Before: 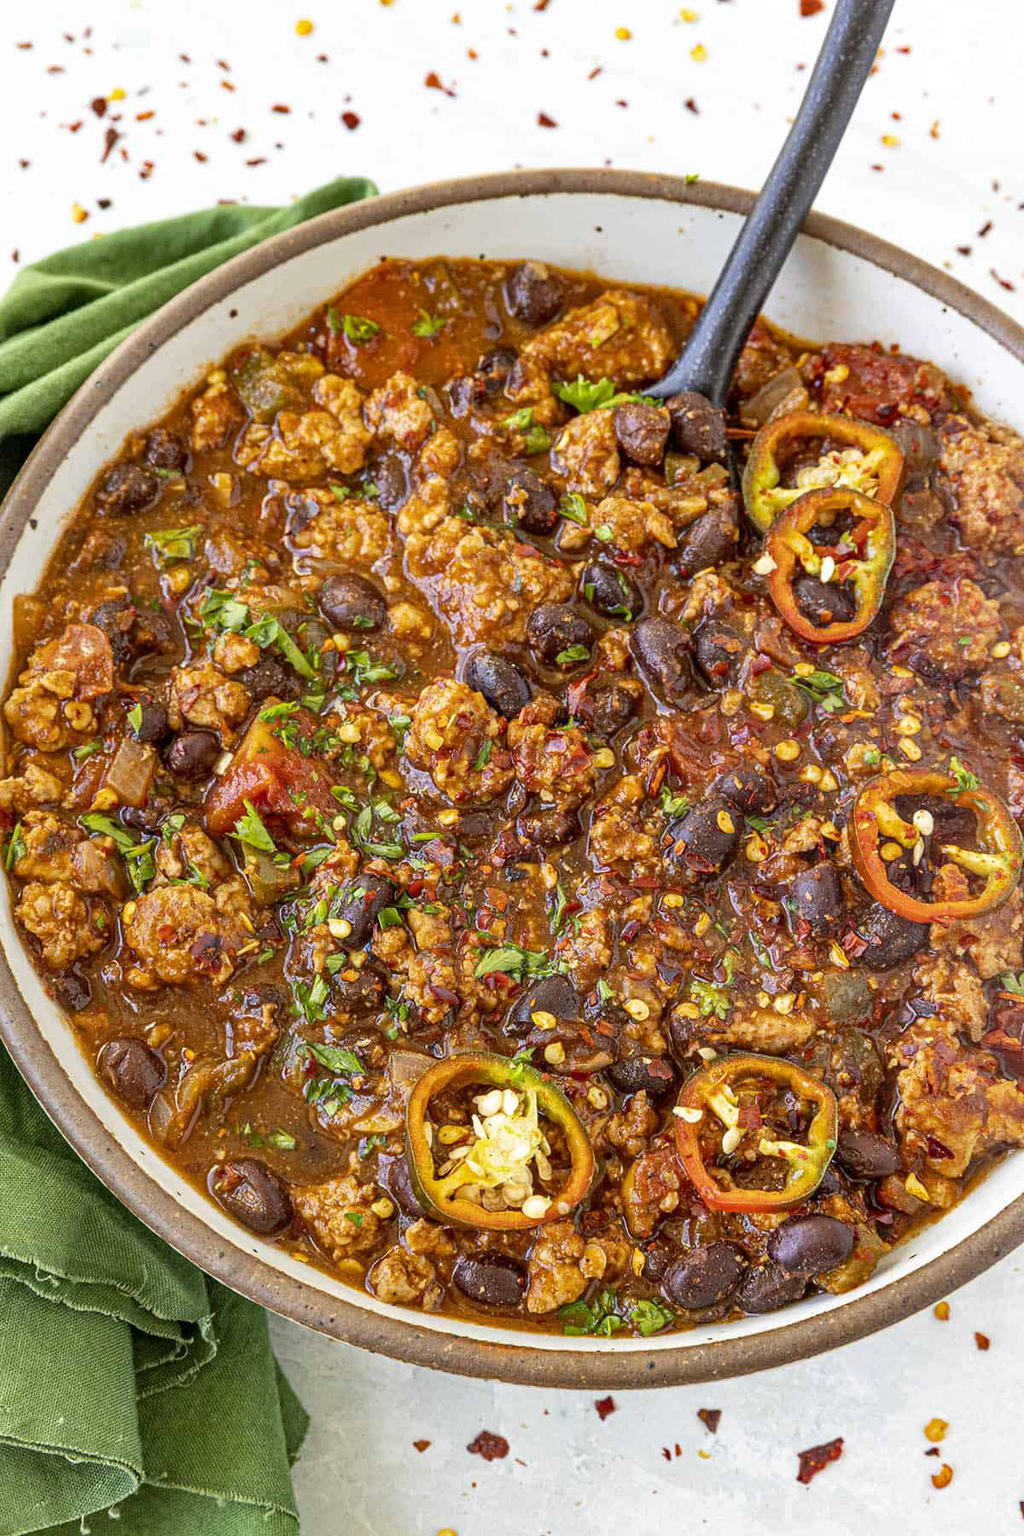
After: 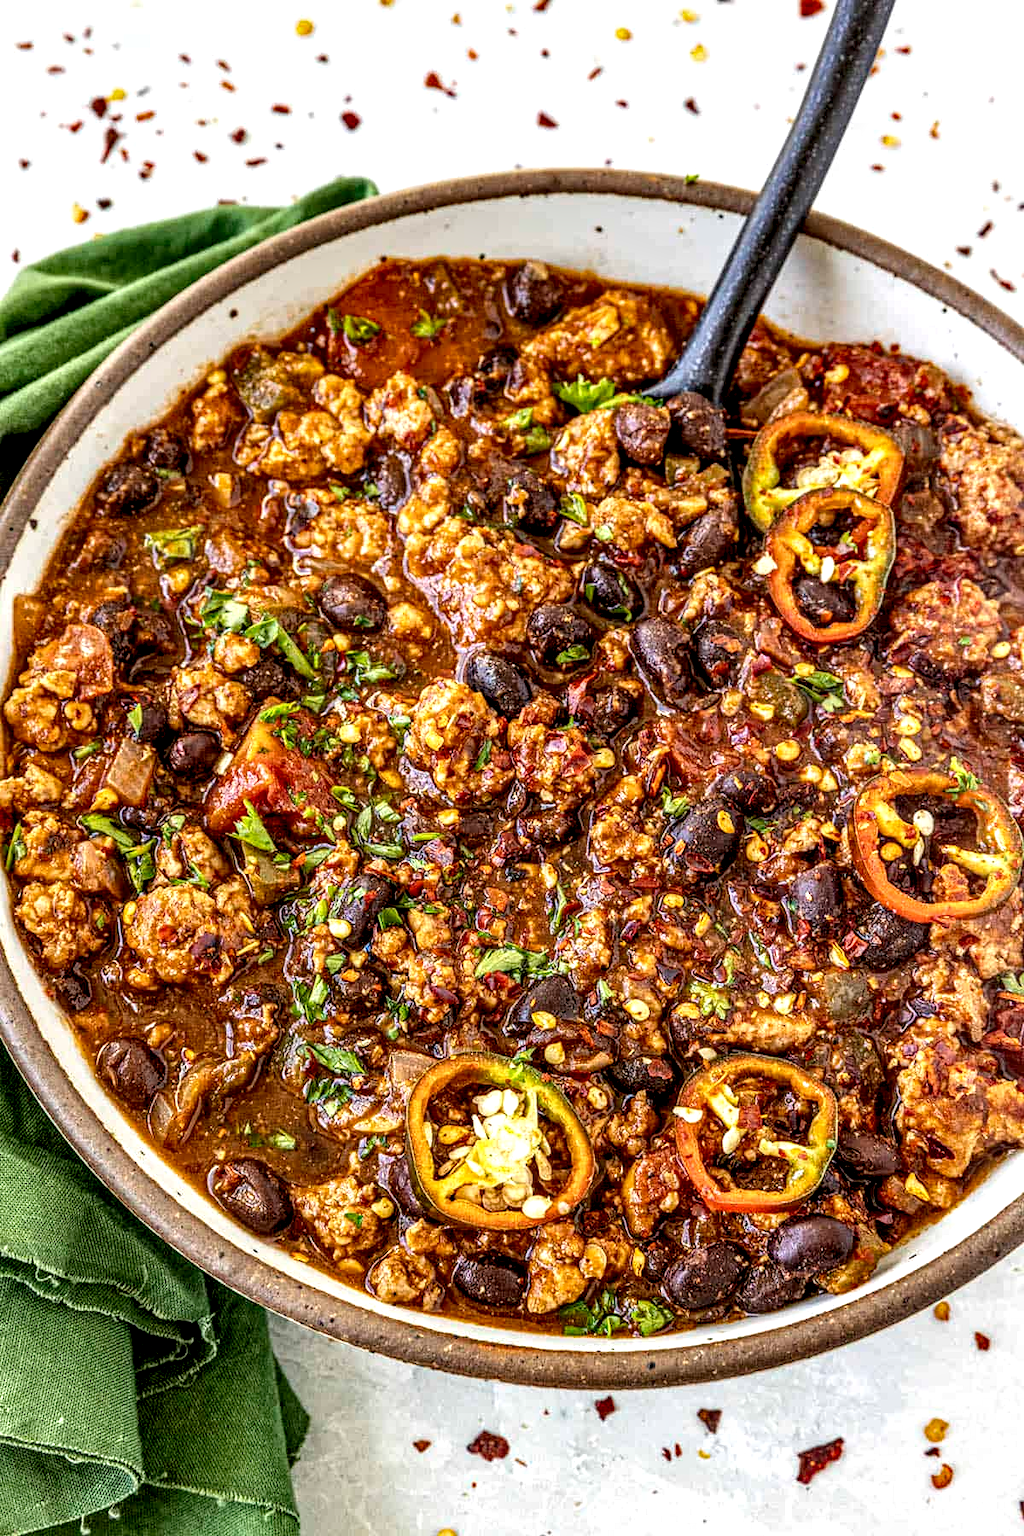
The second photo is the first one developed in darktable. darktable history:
local contrast: highlights 22%, detail 195%
